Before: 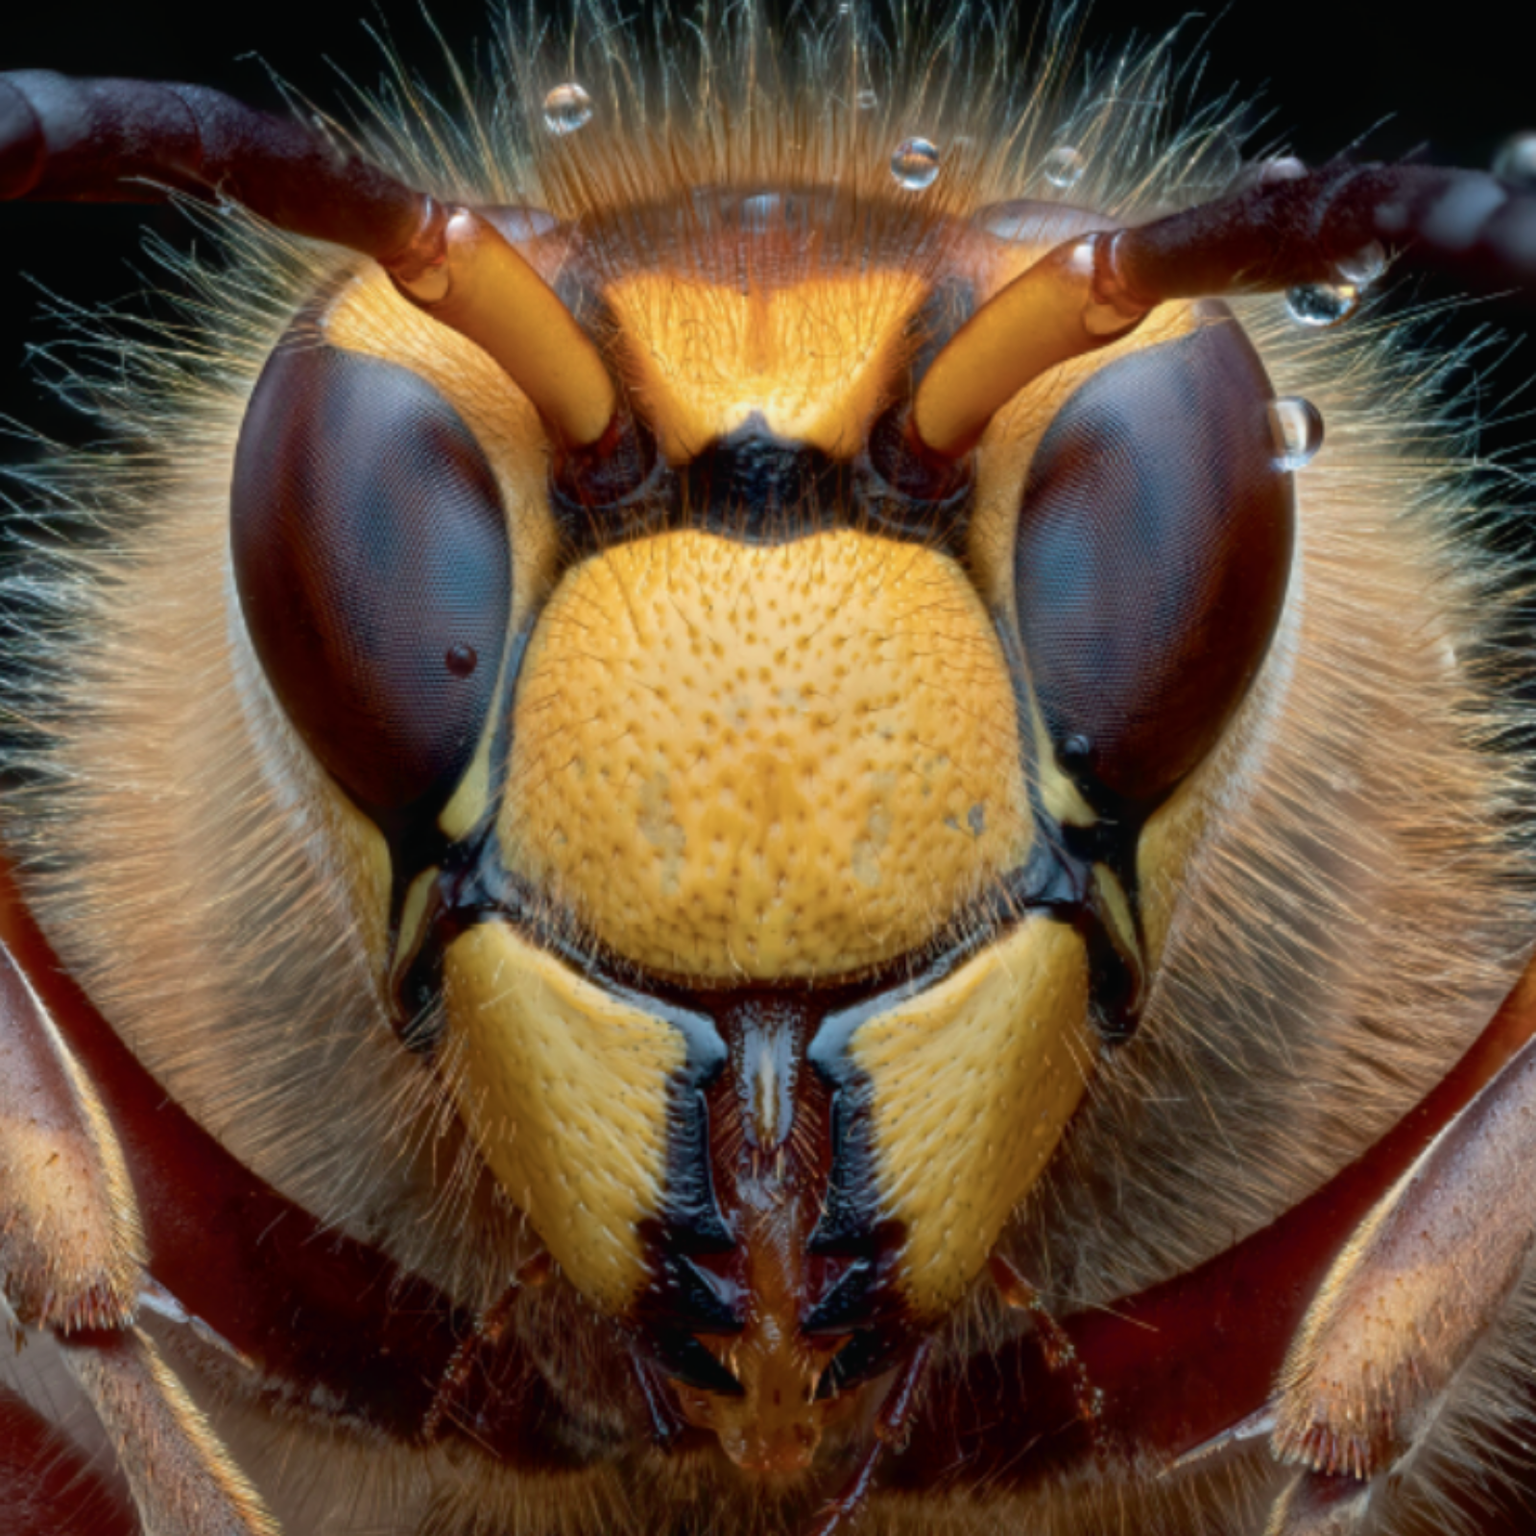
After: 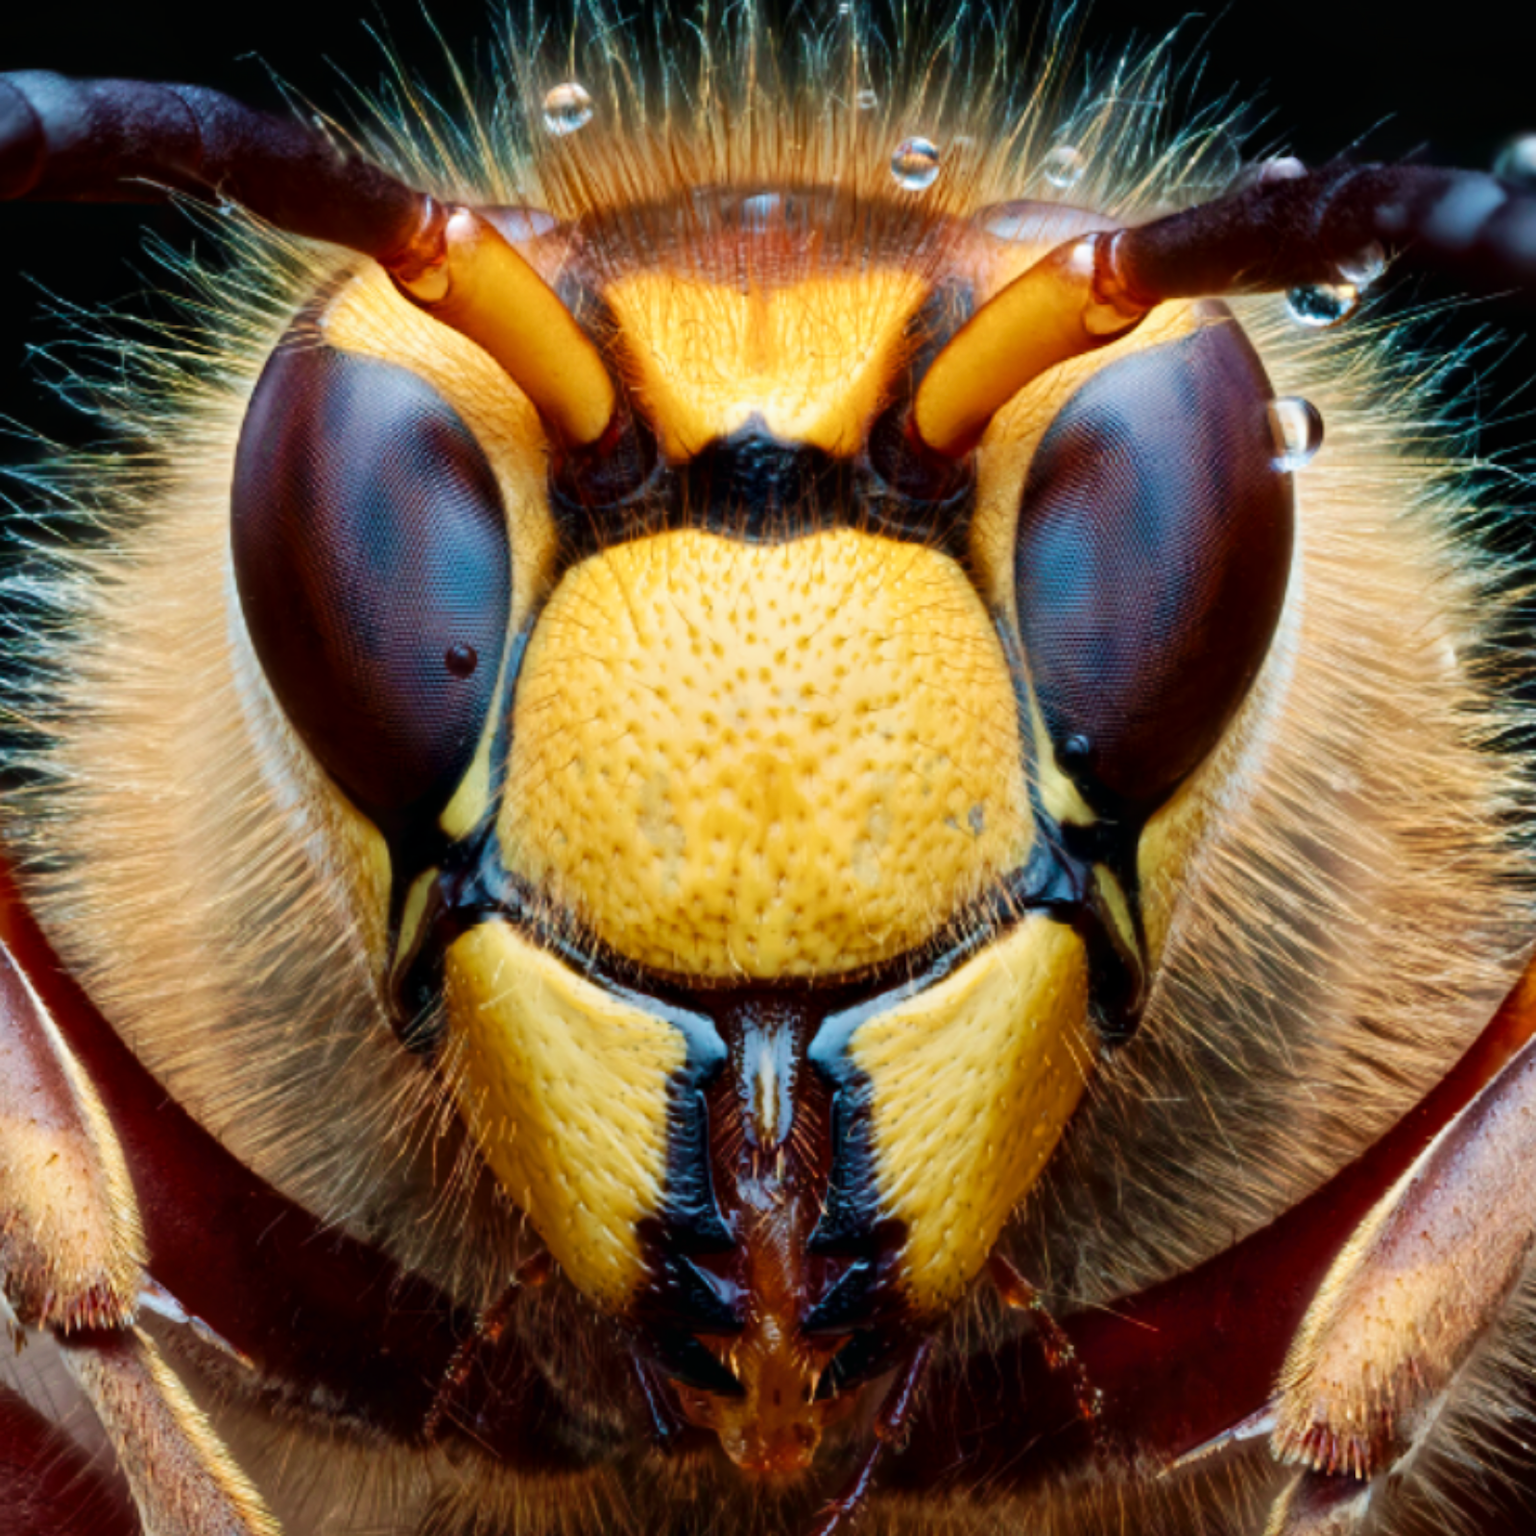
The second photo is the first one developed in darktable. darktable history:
contrast equalizer: octaves 7, y [[0.6 ×6], [0.55 ×6], [0 ×6], [0 ×6], [0 ×6]], mix 0.15
base curve: curves: ch0 [(0, 0) (0.032, 0.025) (0.121, 0.166) (0.206, 0.329) (0.605, 0.79) (1, 1)], preserve colors none
velvia: on, module defaults
